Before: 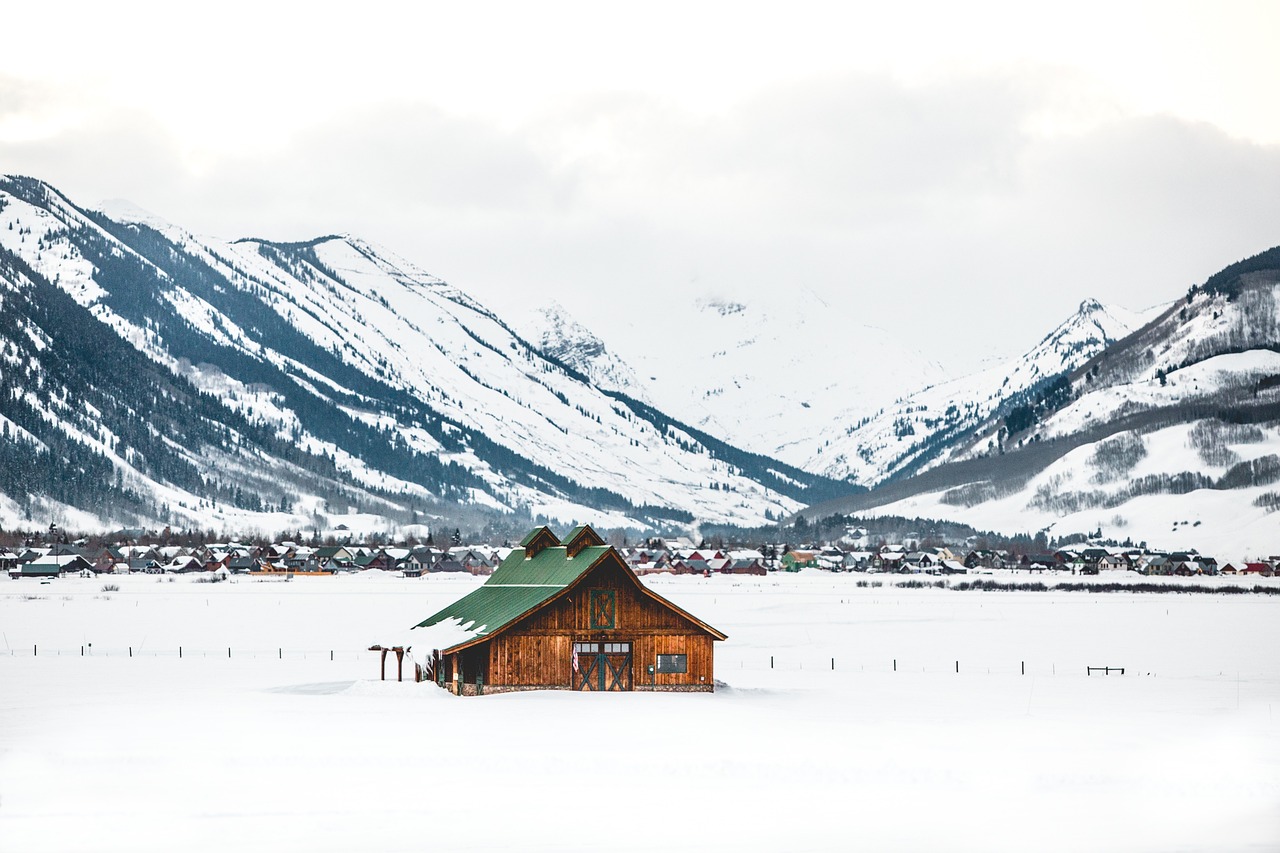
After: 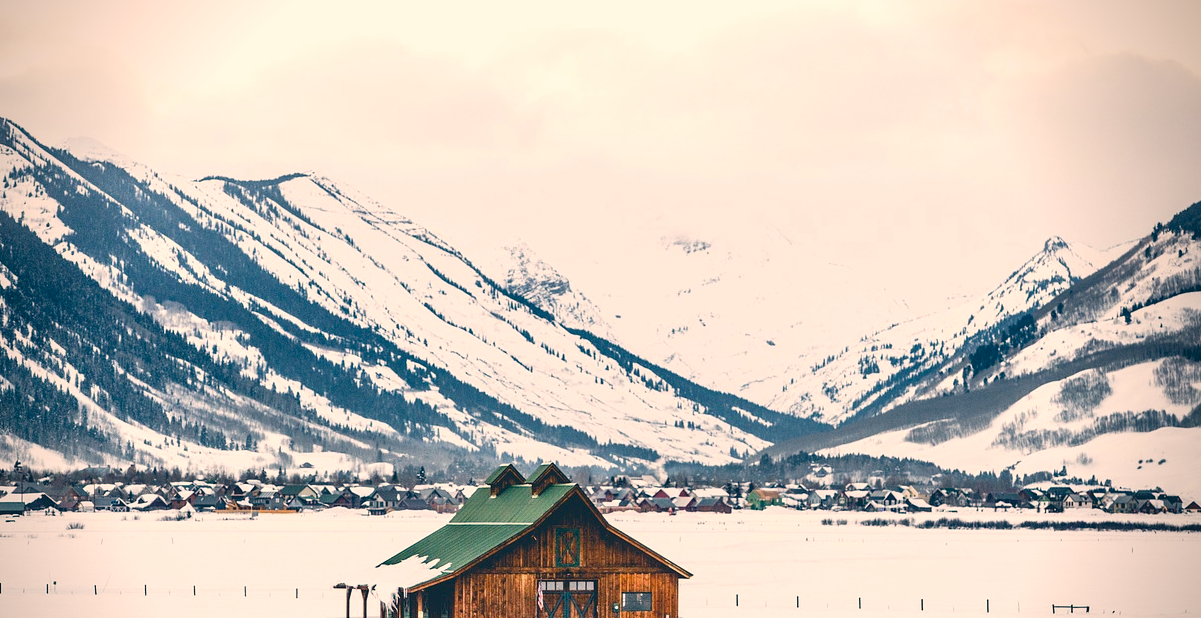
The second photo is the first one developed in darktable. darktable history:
vignetting: brightness -0.629, saturation -0.007, center (-0.028, 0.239)
color correction: highlights a* 10.32, highlights b* 14.66, shadows a* -9.59, shadows b* -15.02
crop: left 2.737%, top 7.287%, right 3.421%, bottom 20.179%
